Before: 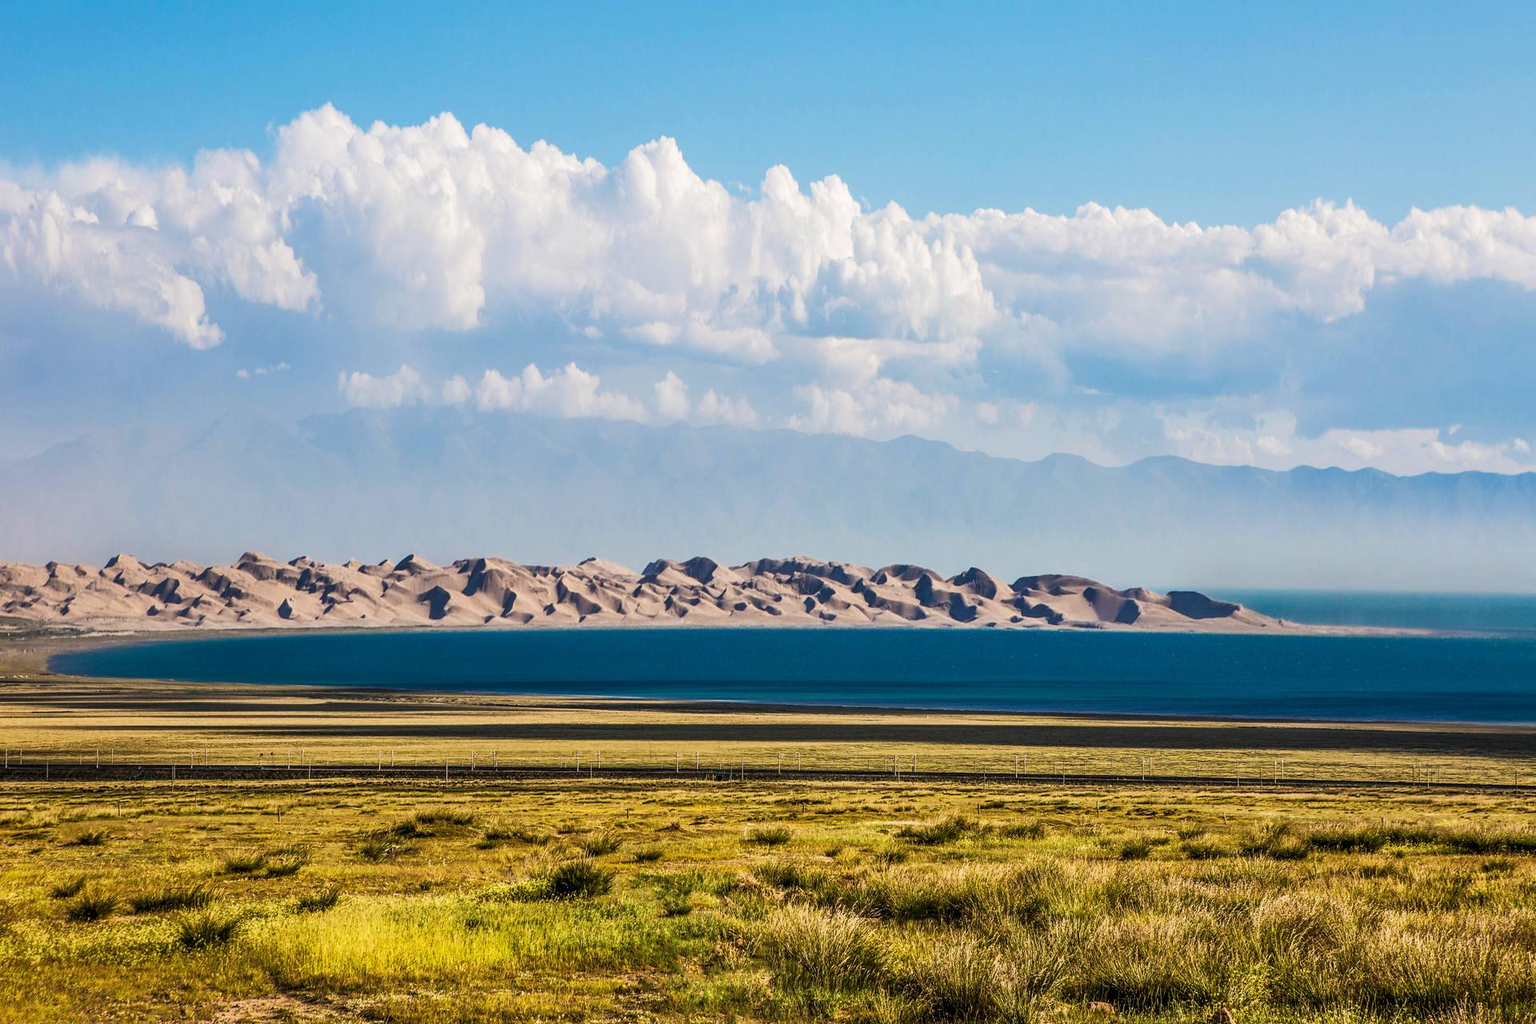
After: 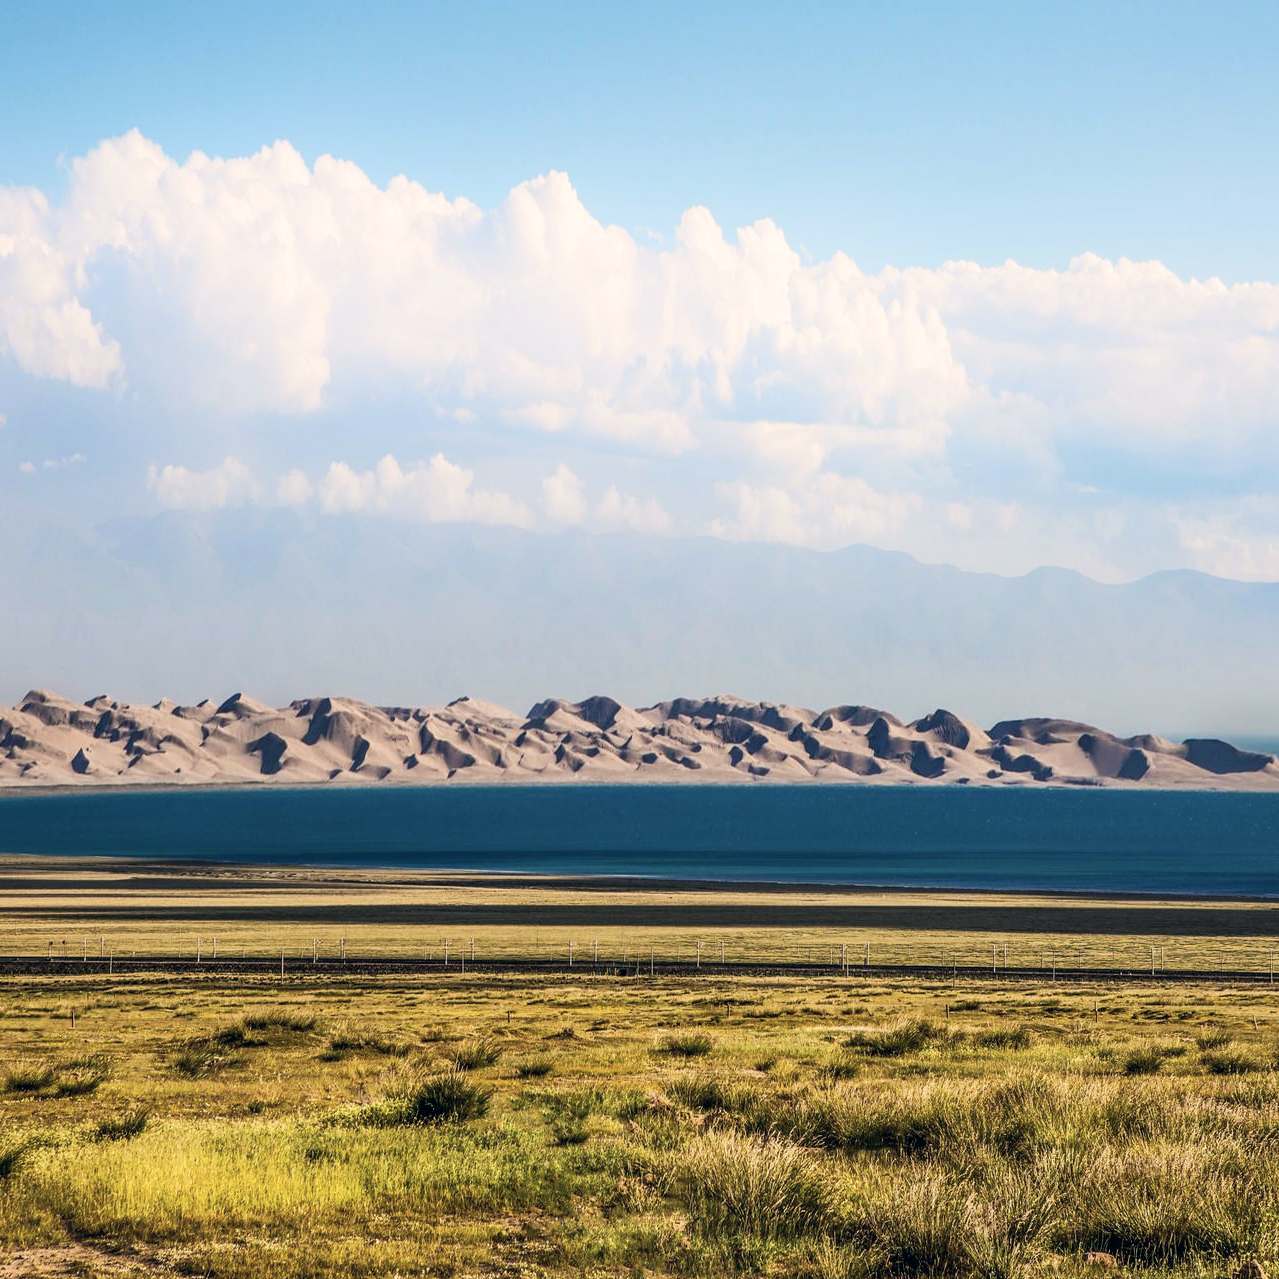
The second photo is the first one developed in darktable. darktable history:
shadows and highlights: highlights 70.7, soften with gaussian
crop and rotate: left 14.385%, right 18.948%
color correction: highlights a* 2.75, highlights b* 5, shadows a* -2.04, shadows b* -4.84, saturation 0.8
